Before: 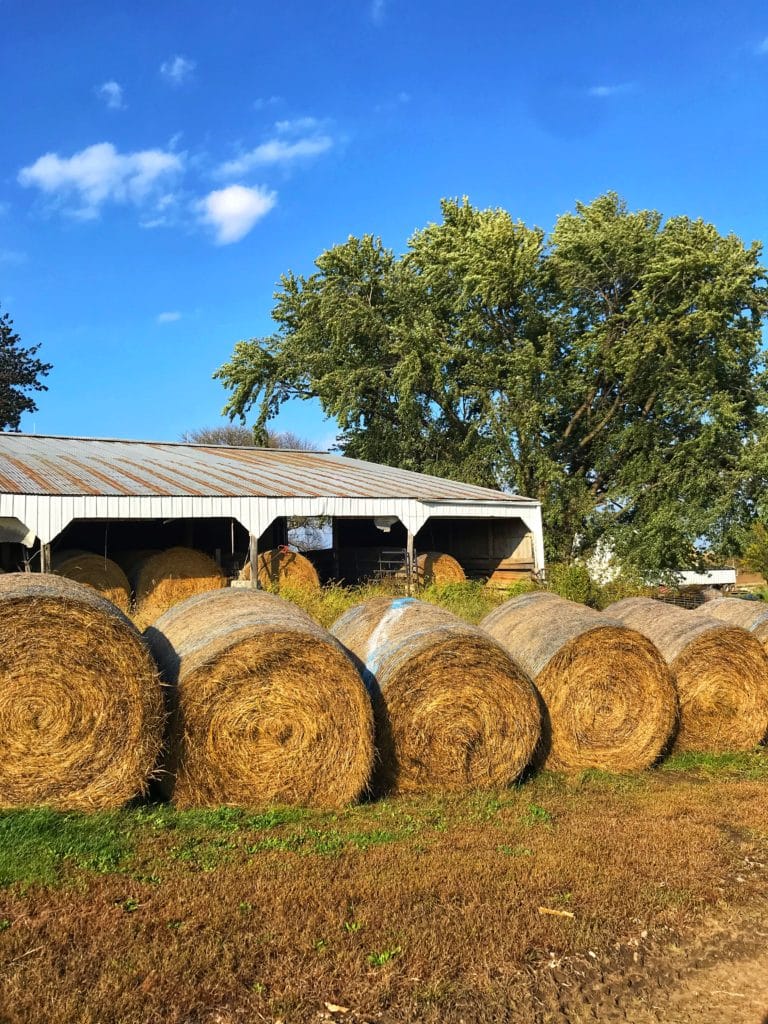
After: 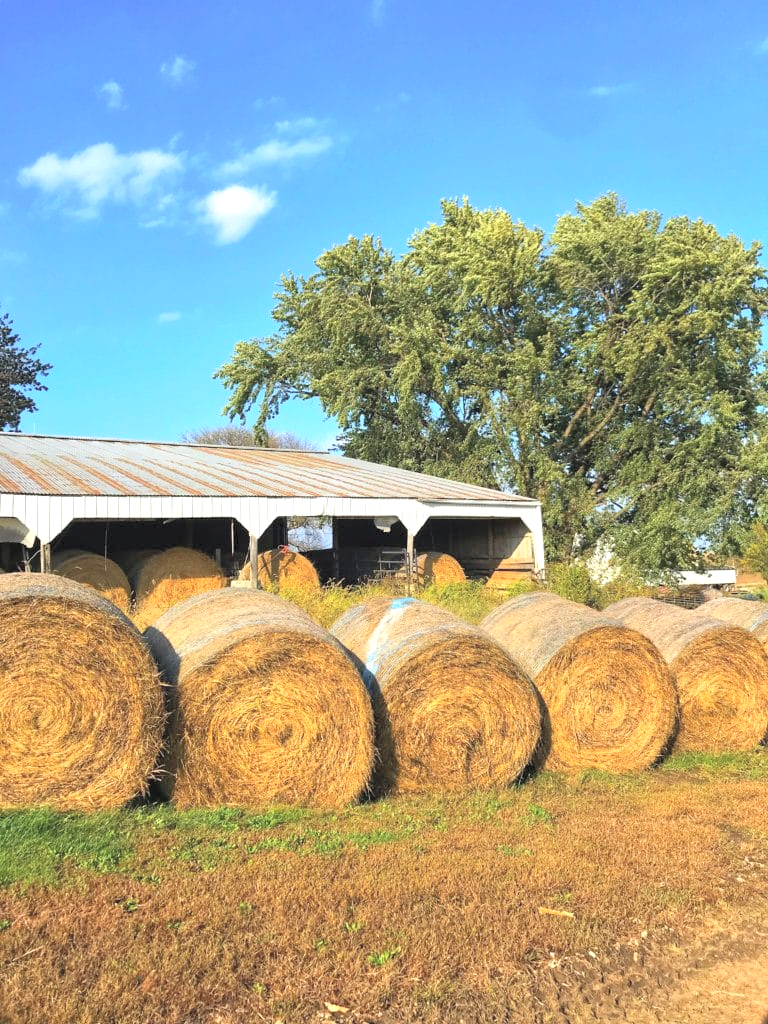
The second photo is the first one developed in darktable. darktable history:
exposure: exposure 0.365 EV, compensate highlight preservation false
contrast brightness saturation: brightness 0.279
